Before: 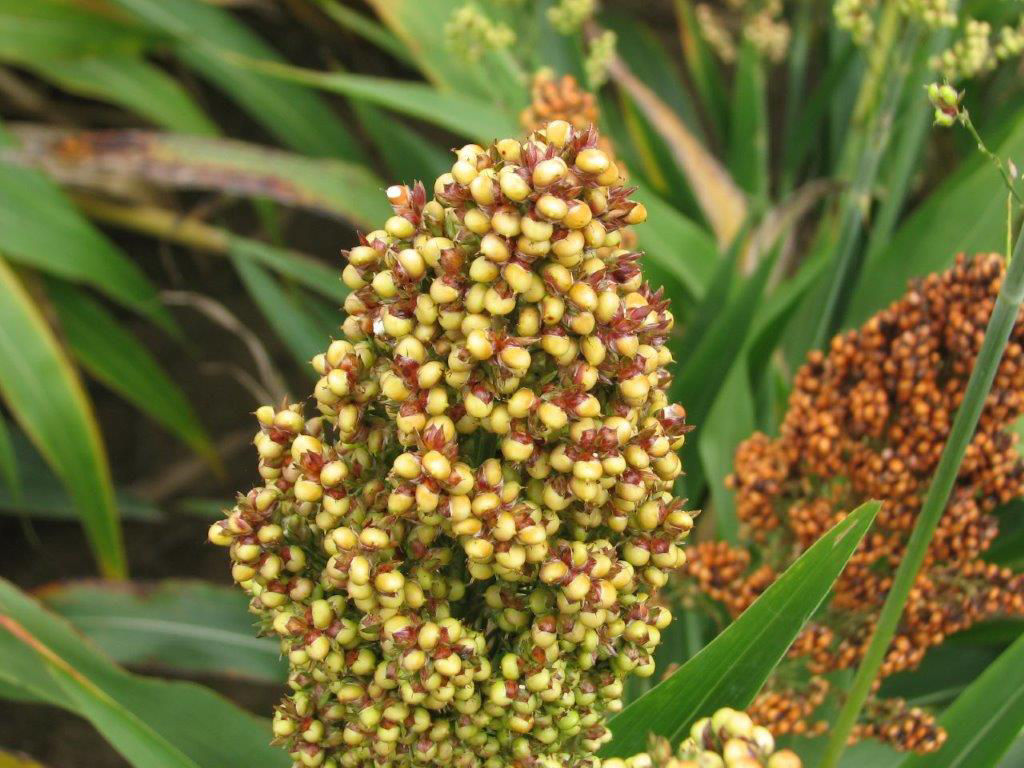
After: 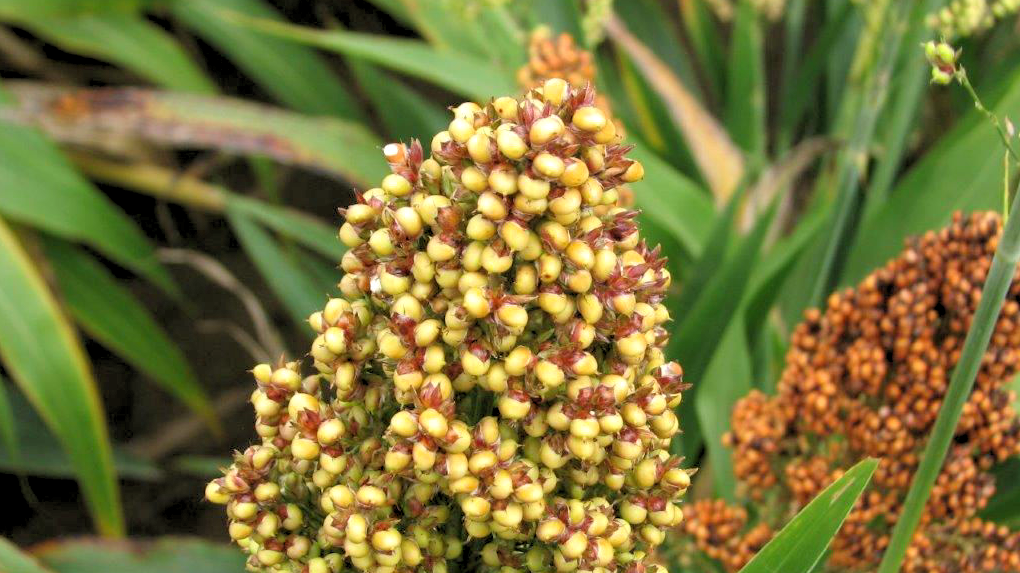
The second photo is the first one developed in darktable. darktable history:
crop: left 0.387%, top 5.469%, bottom 19.809%
rgb levels: levels [[0.013, 0.434, 0.89], [0, 0.5, 1], [0, 0.5, 1]]
